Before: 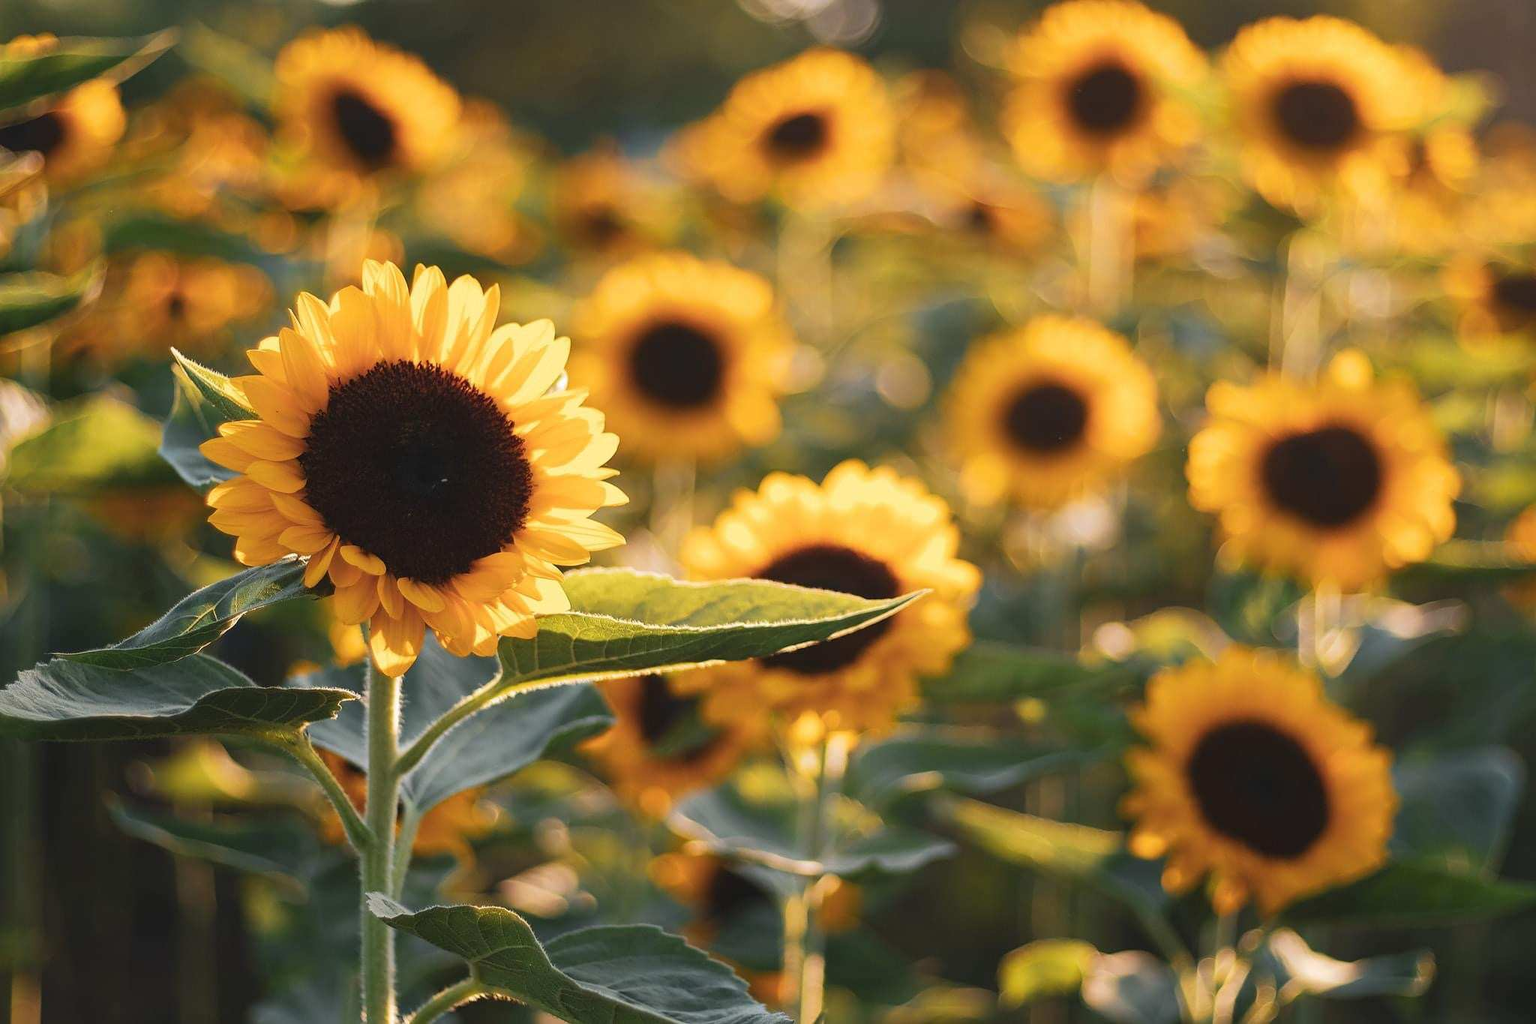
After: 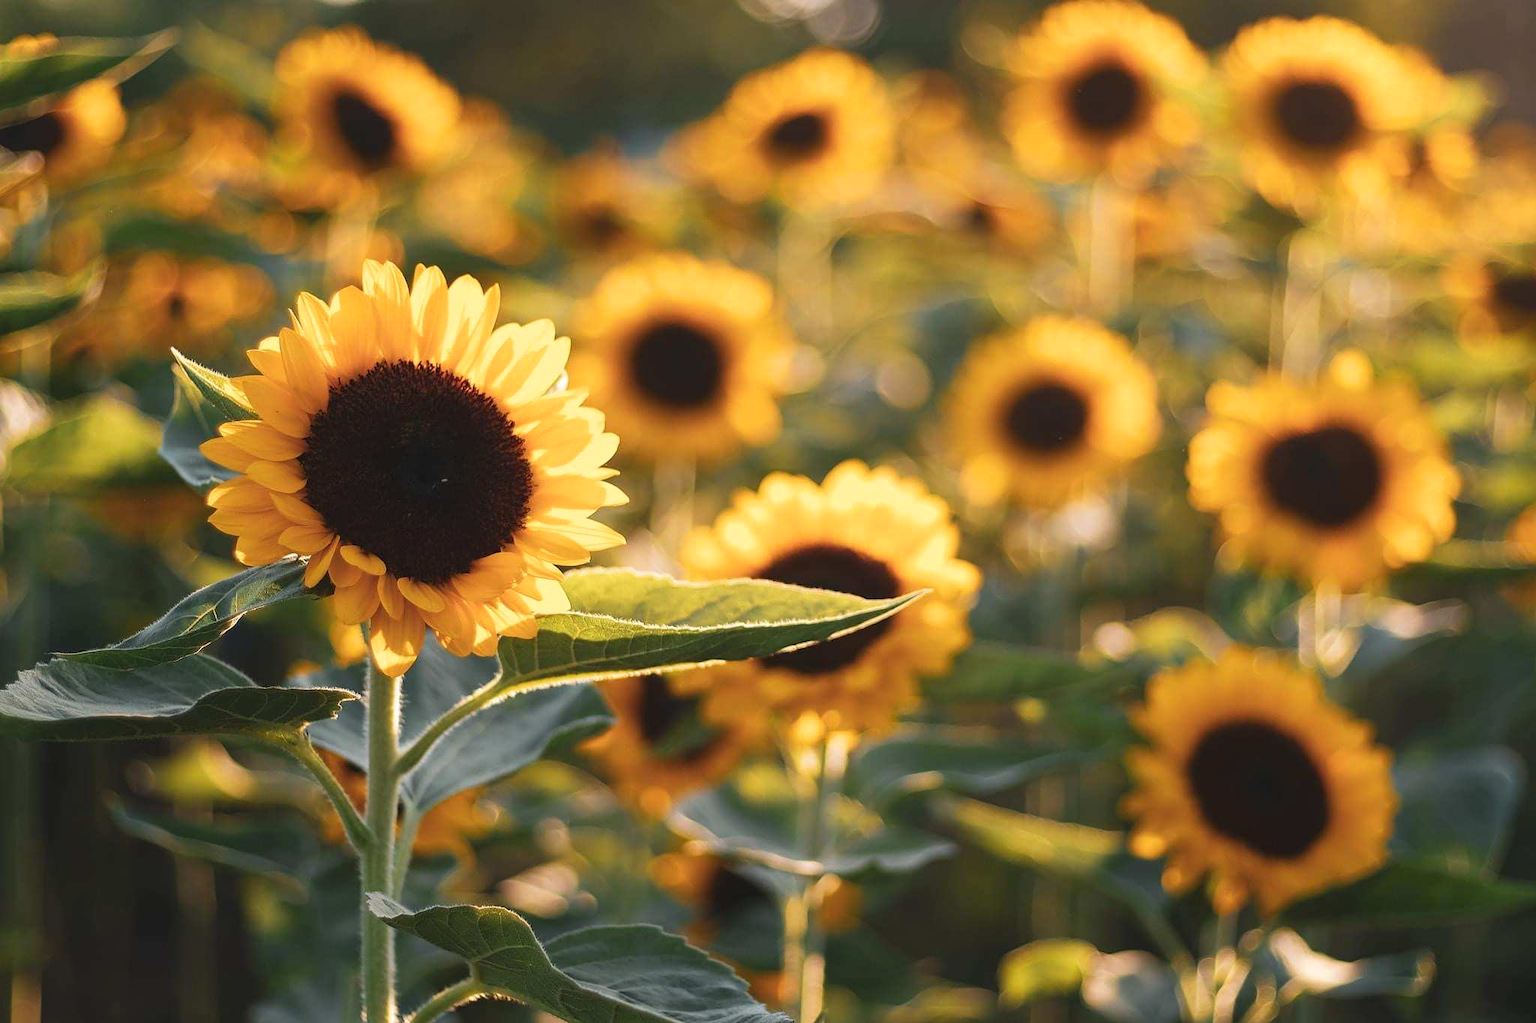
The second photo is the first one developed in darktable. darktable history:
tone equalizer: on, module defaults
shadows and highlights: shadows 0, highlights 40
